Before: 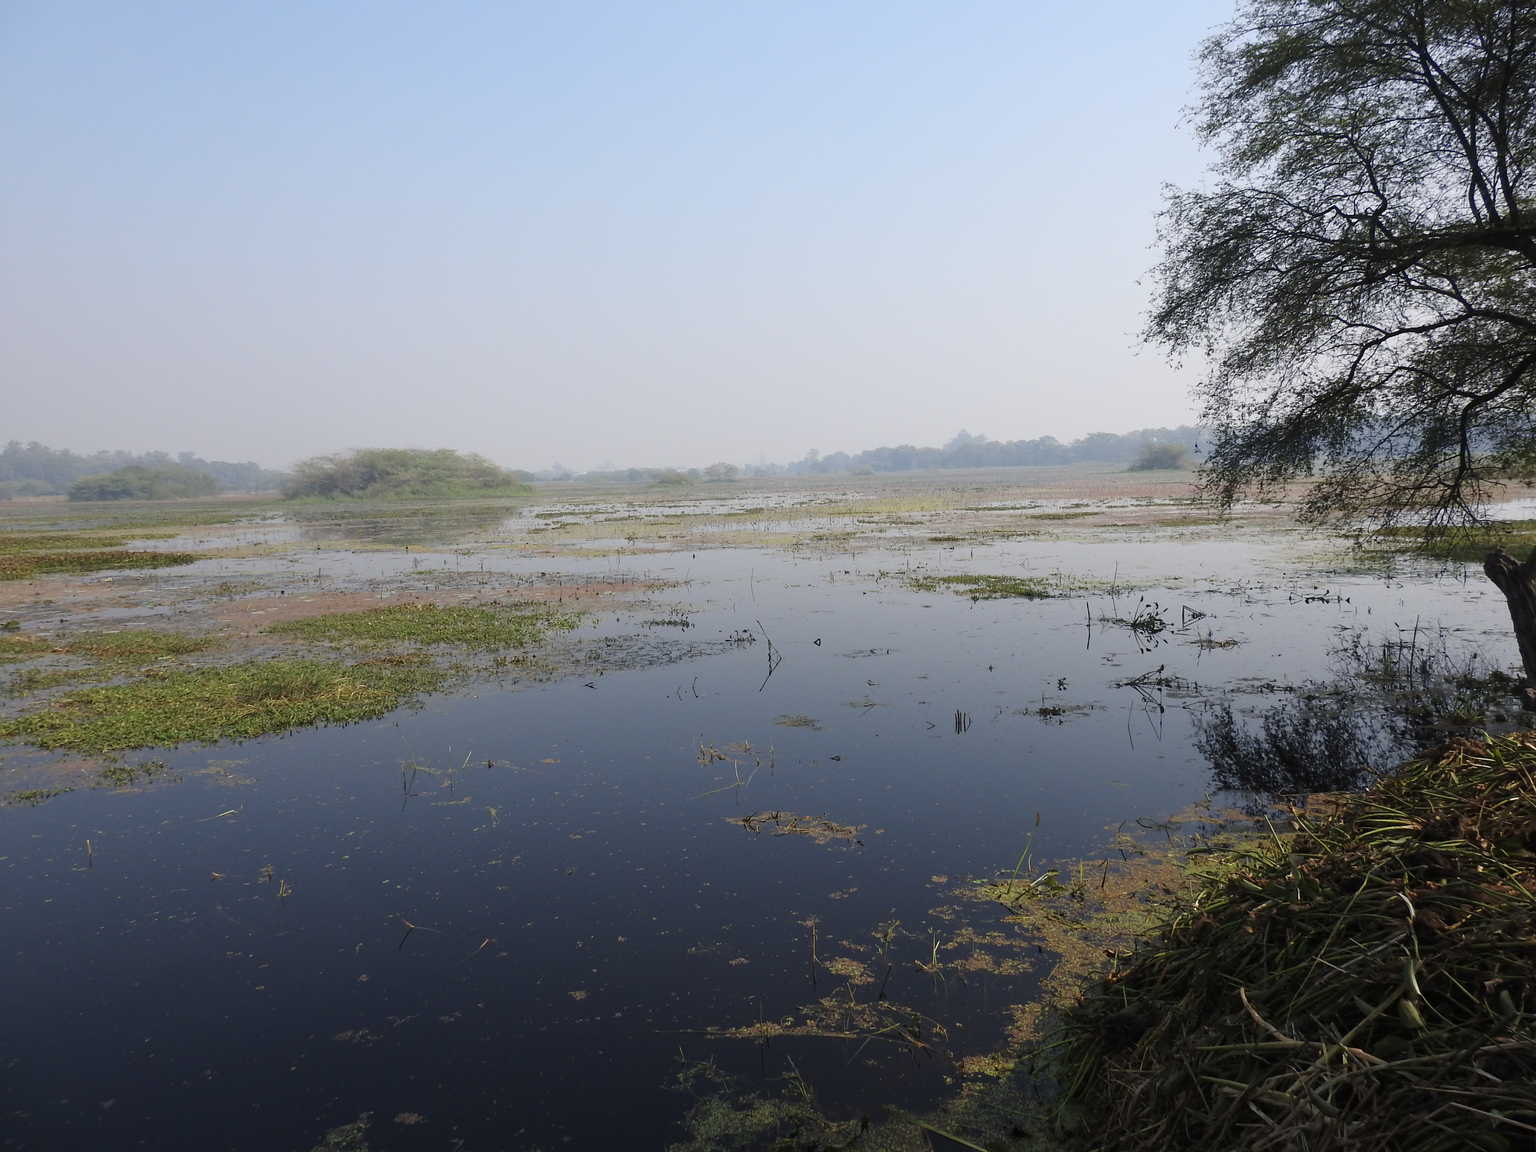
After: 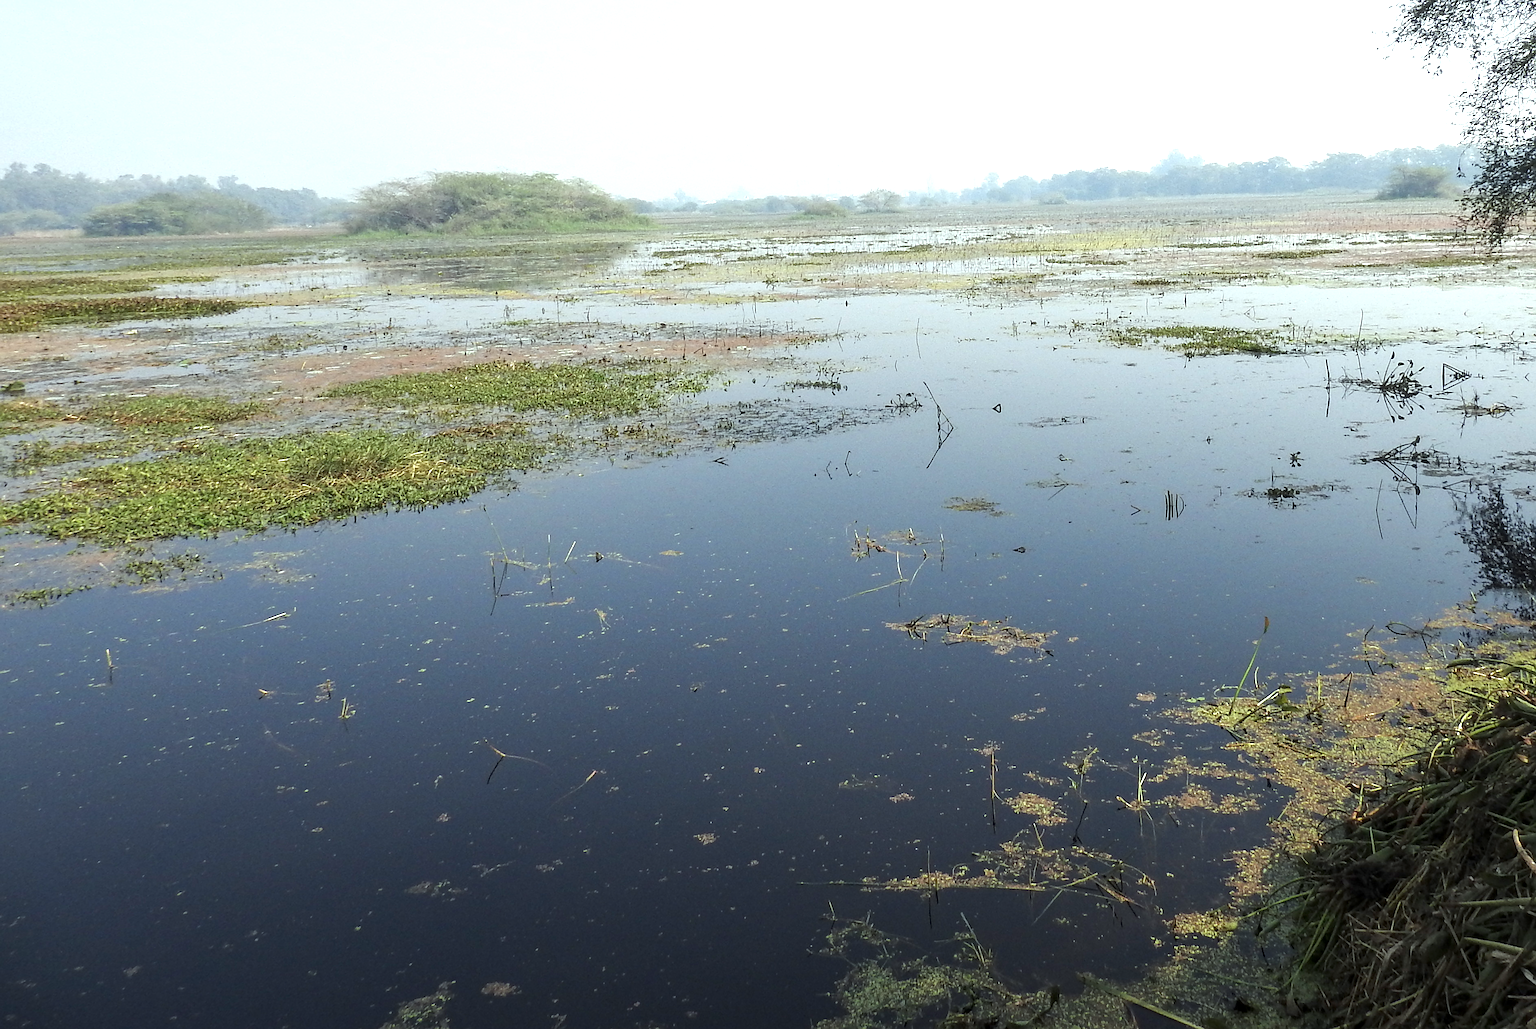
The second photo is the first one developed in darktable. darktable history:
crop: top 26.714%, right 17.998%
color correction: highlights a* -6.73, highlights b* 0.649
exposure: exposure 0.949 EV, compensate exposure bias true, compensate highlight preservation false
local contrast: detail 130%
sharpen: amount 0.499
